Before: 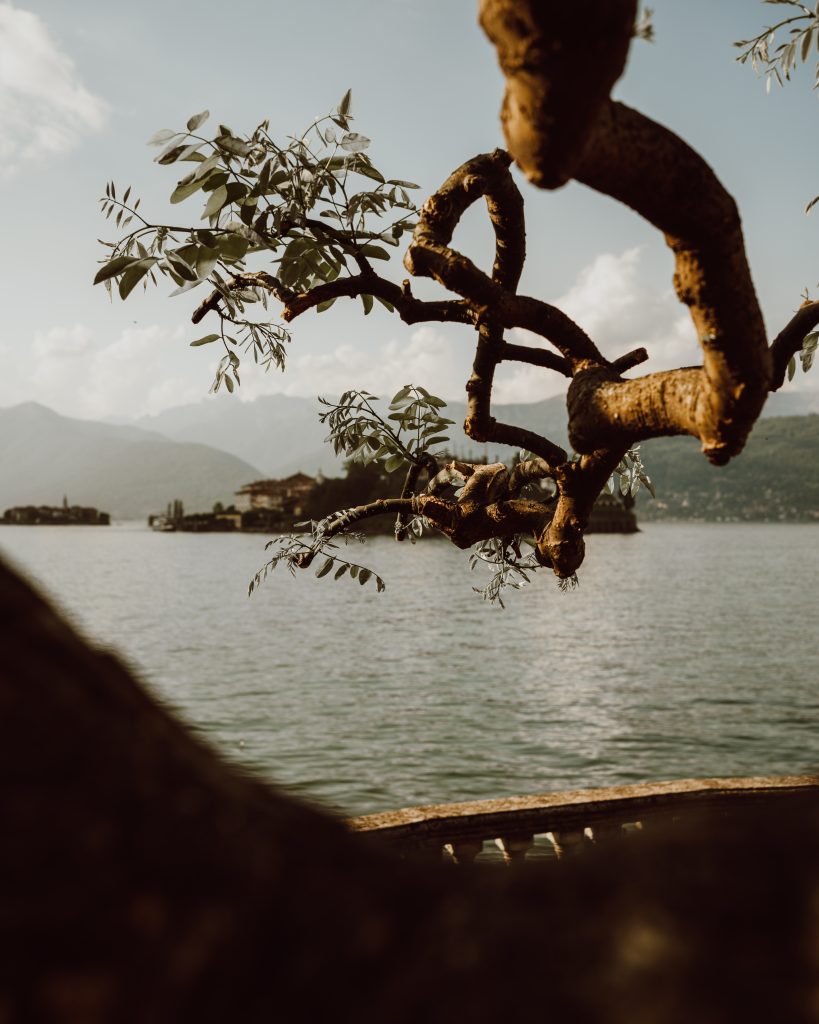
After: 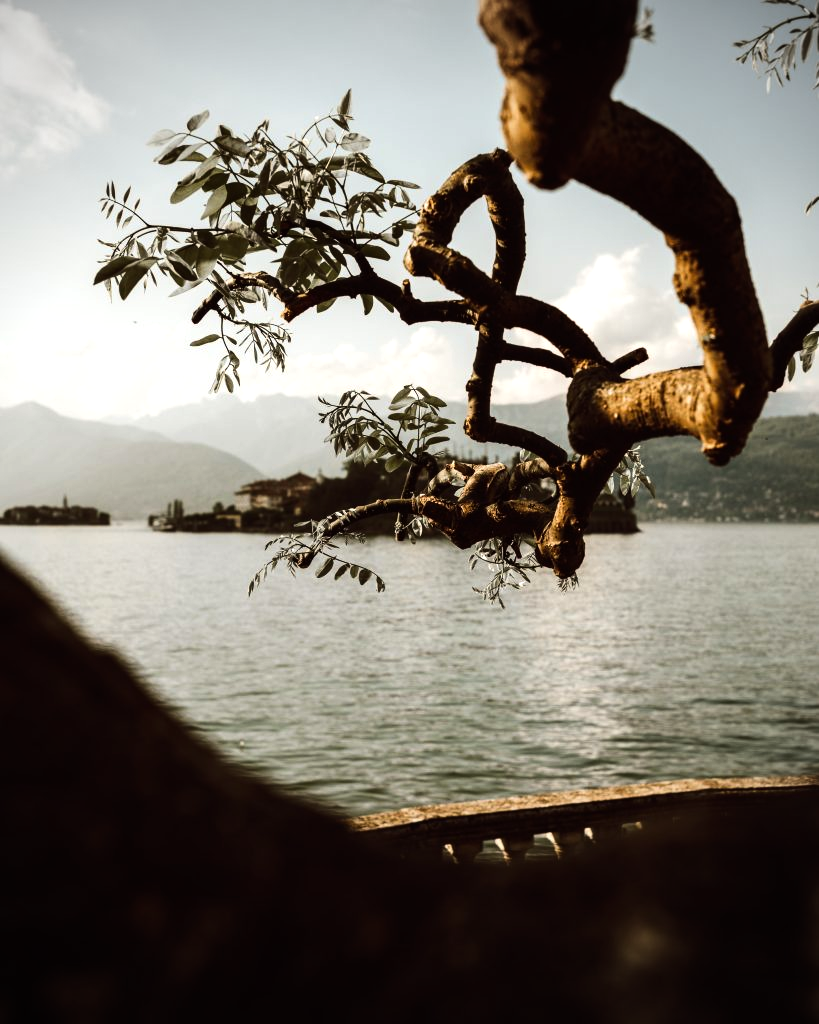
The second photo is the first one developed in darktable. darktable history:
vignetting: on, module defaults
tone equalizer: -8 EV -0.75 EV, -7 EV -0.7 EV, -6 EV -0.6 EV, -5 EV -0.4 EV, -3 EV 0.4 EV, -2 EV 0.6 EV, -1 EV 0.7 EV, +0 EV 0.75 EV, edges refinement/feathering 500, mask exposure compensation -1.57 EV, preserve details no
